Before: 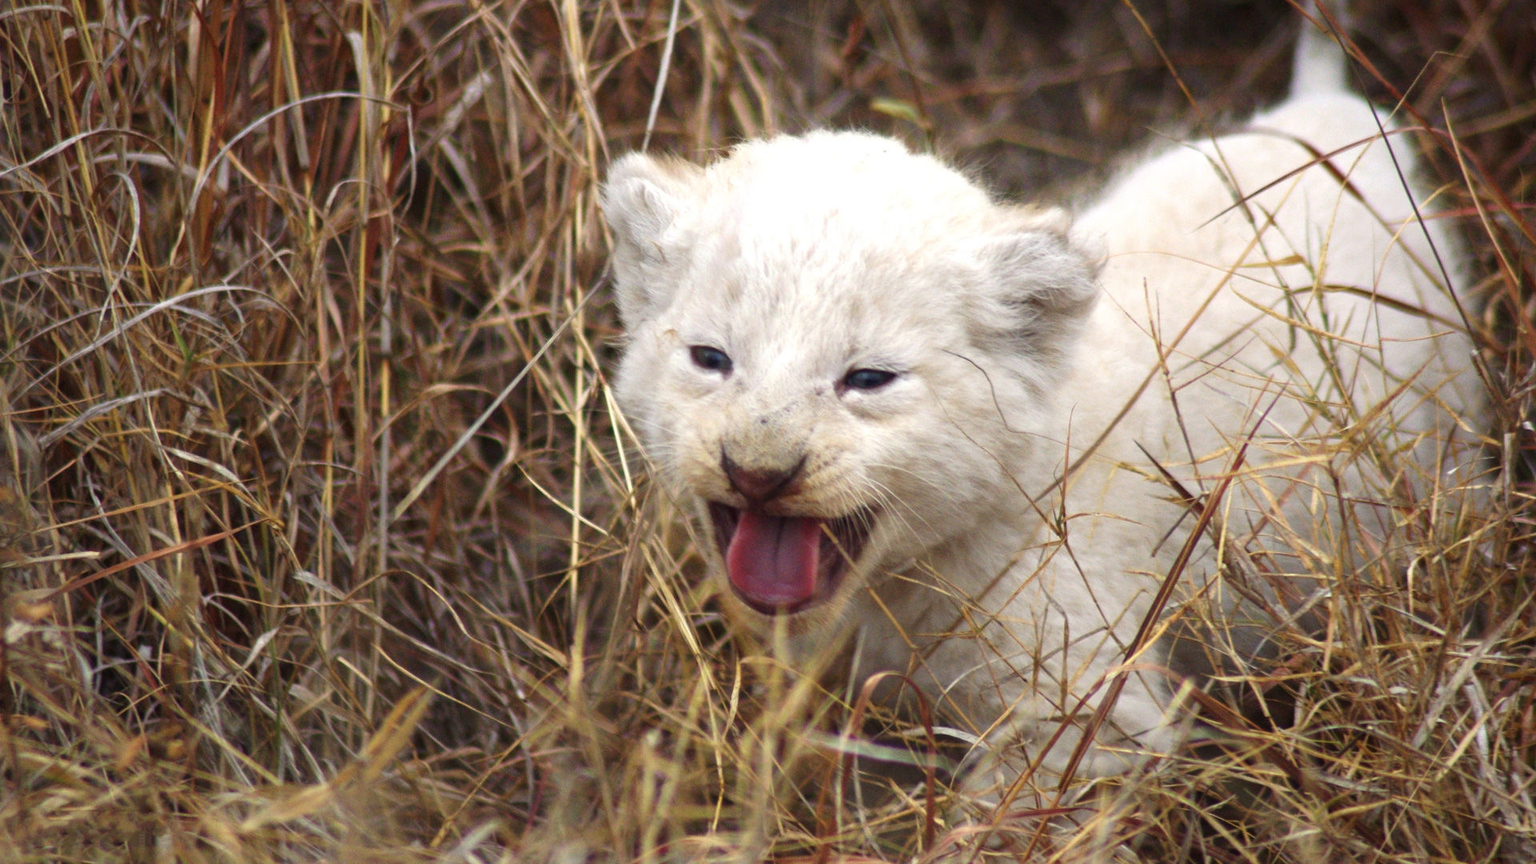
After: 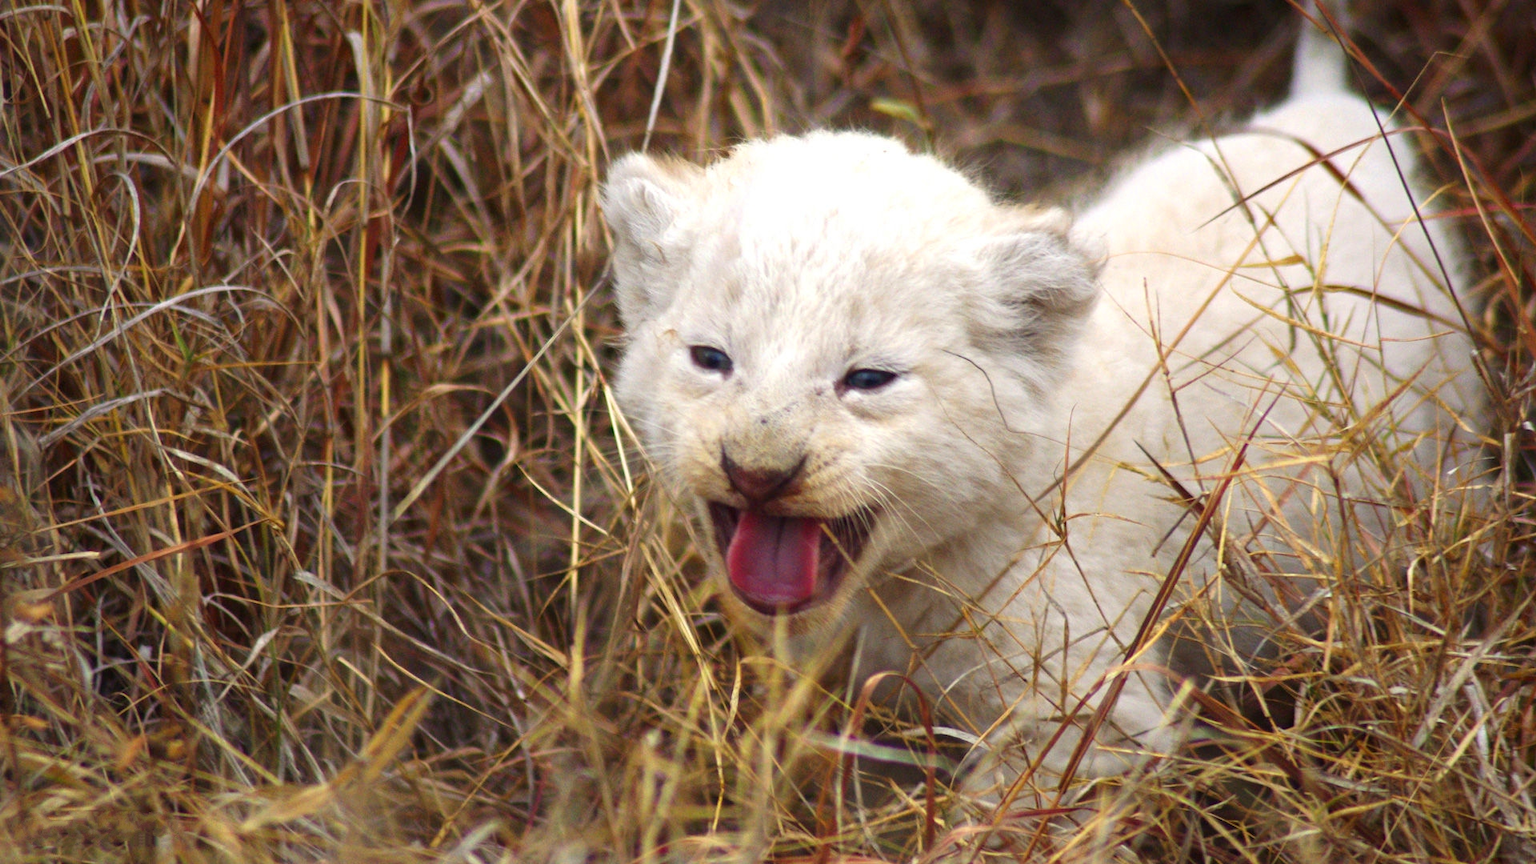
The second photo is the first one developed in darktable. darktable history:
color zones: curves: ch0 [(0, 0.613) (0.01, 0.613) (0.245, 0.448) (0.498, 0.529) (0.642, 0.665) (0.879, 0.777) (0.99, 0.613)]; ch1 [(0, 0) (0.143, 0) (0.286, 0) (0.429, 0) (0.571, 0) (0.714, 0) (0.857, 0)], mix -121.96%
